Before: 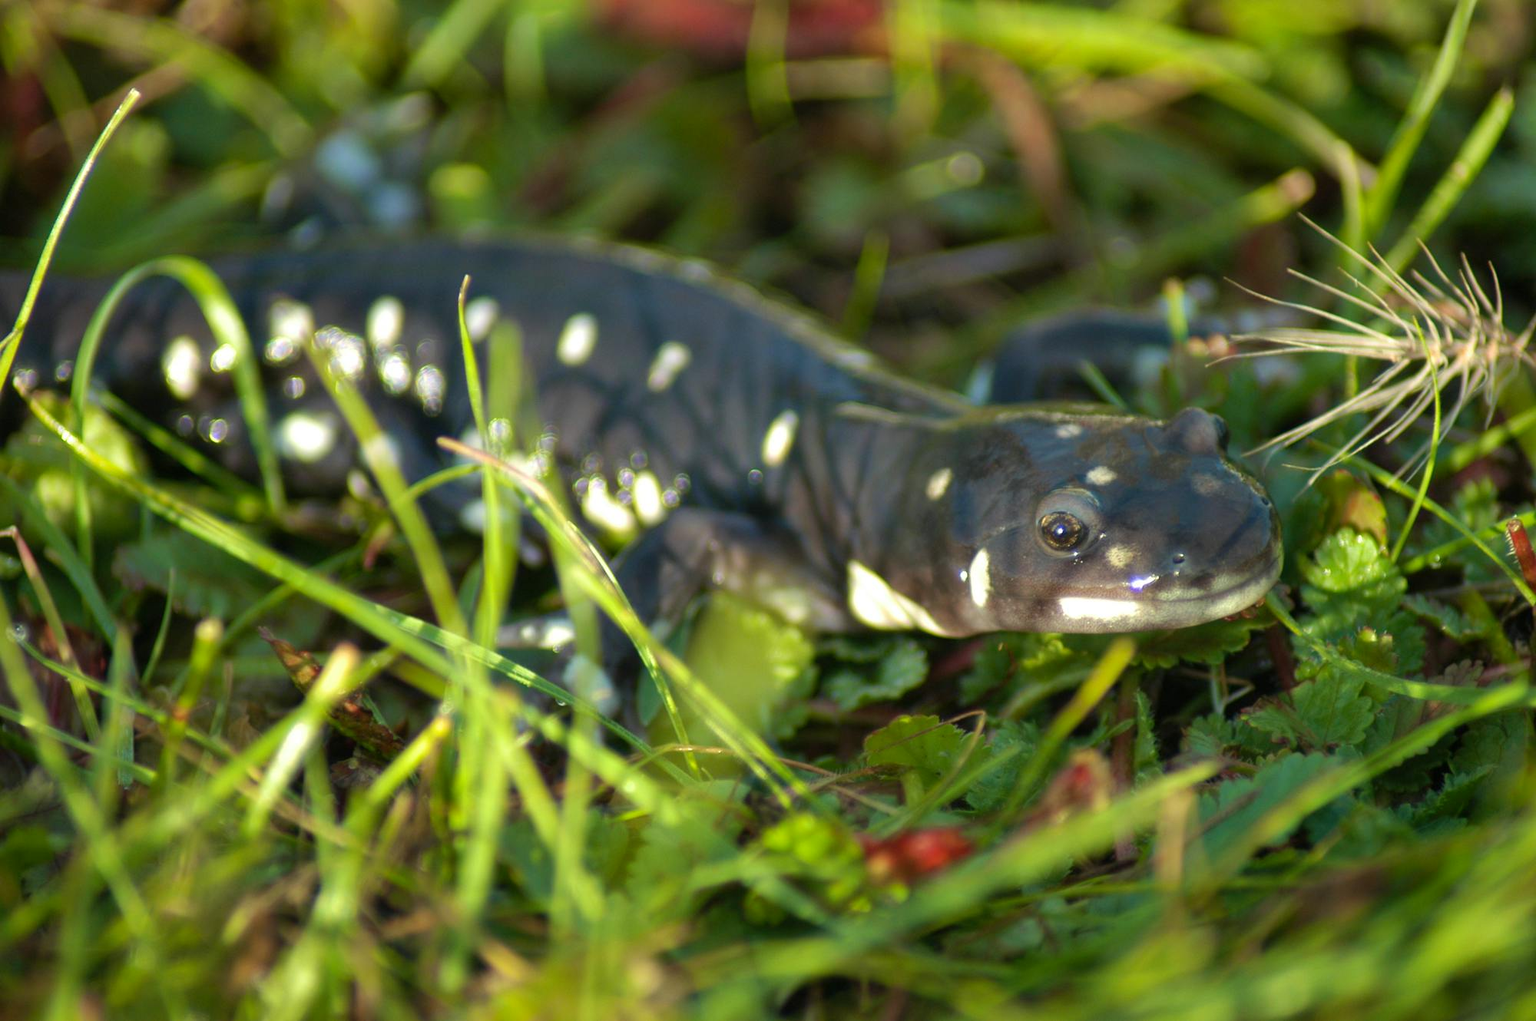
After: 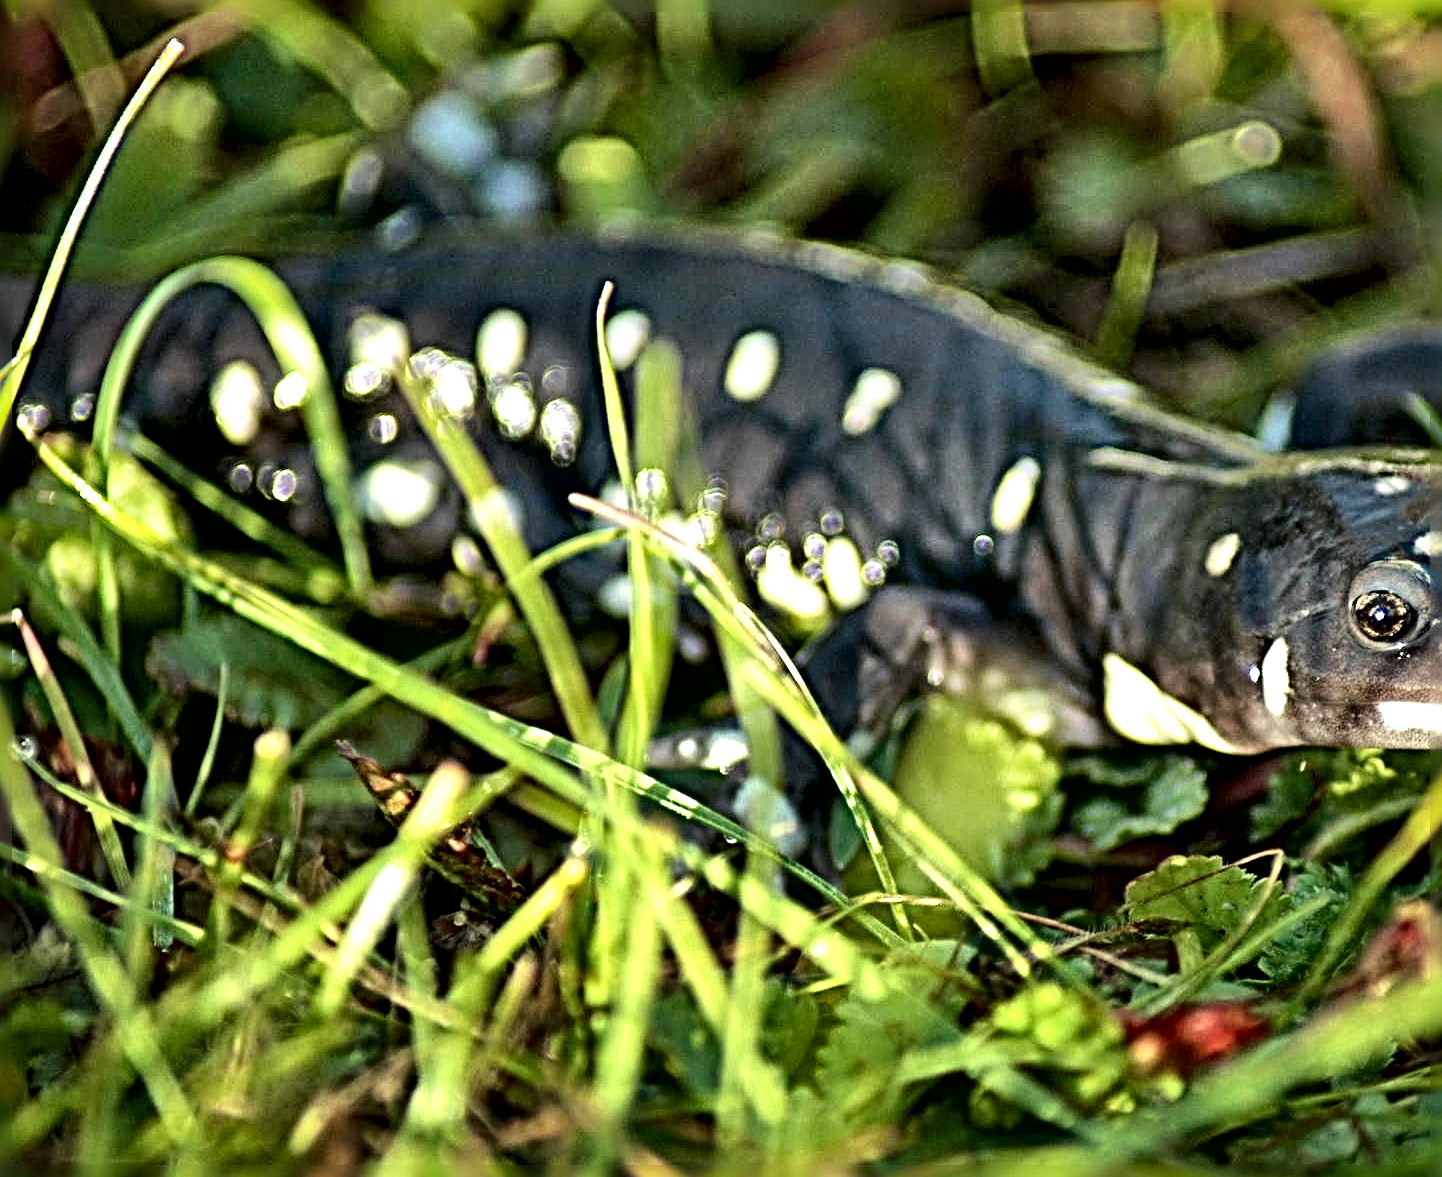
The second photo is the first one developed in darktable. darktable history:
sharpen: radius 6.271, amount 1.788, threshold 0.197
crop: top 5.763%, right 27.892%, bottom 5.679%
levels: levels [0, 0.48, 0.961]
local contrast: mode bilateral grid, contrast 44, coarseness 69, detail 213%, midtone range 0.2
